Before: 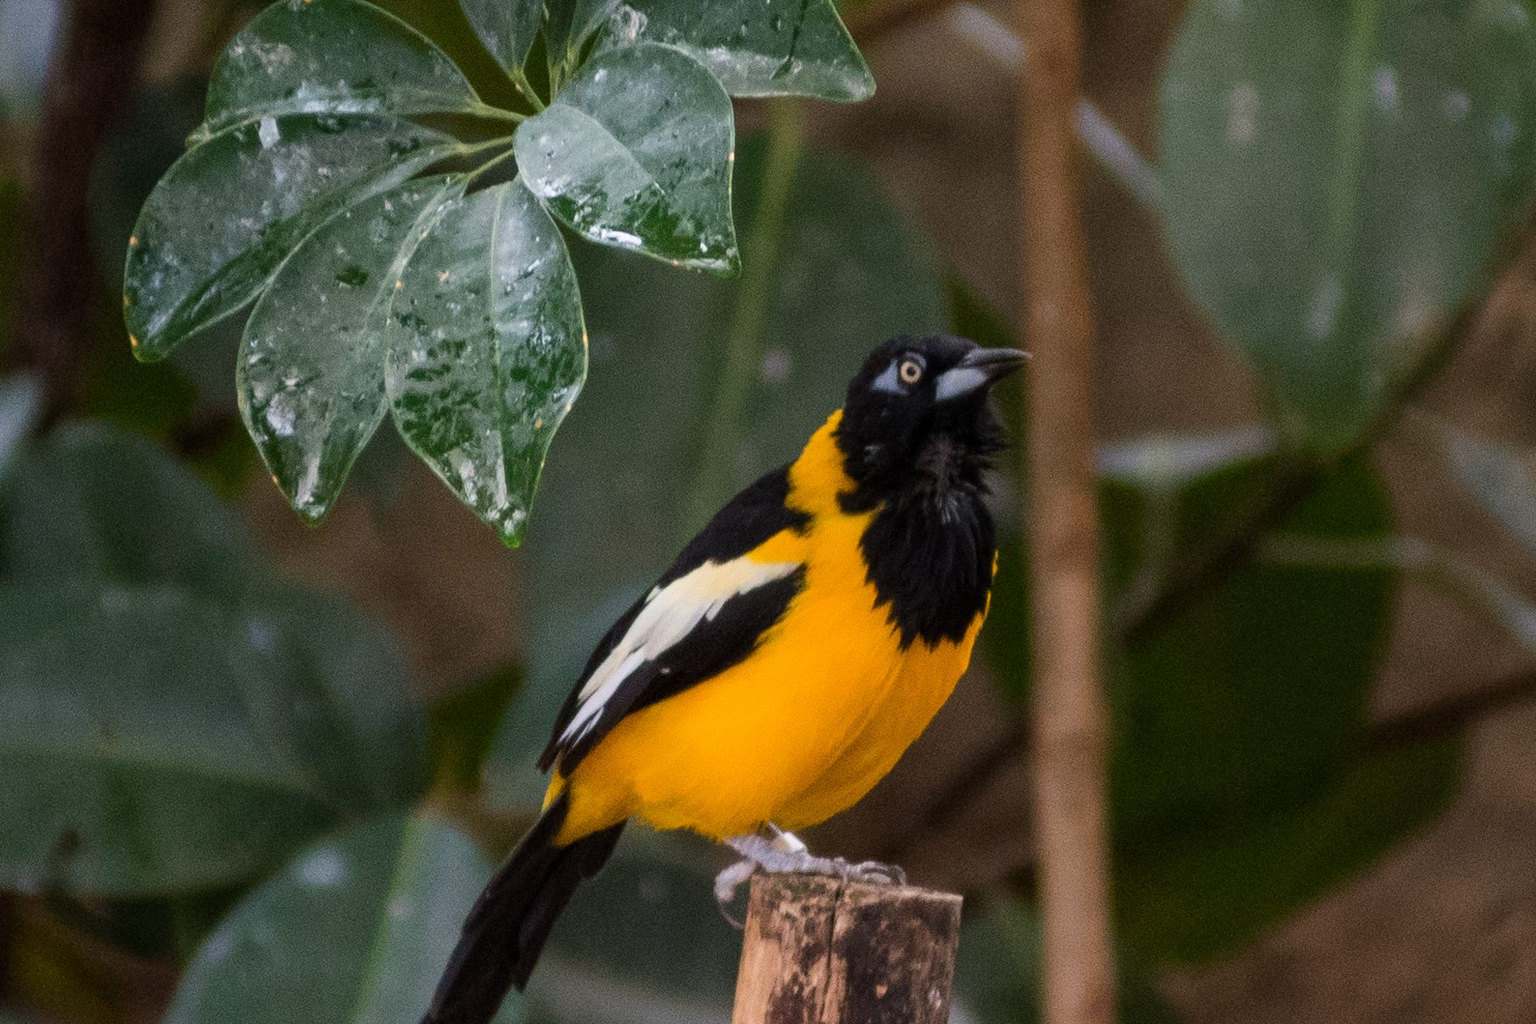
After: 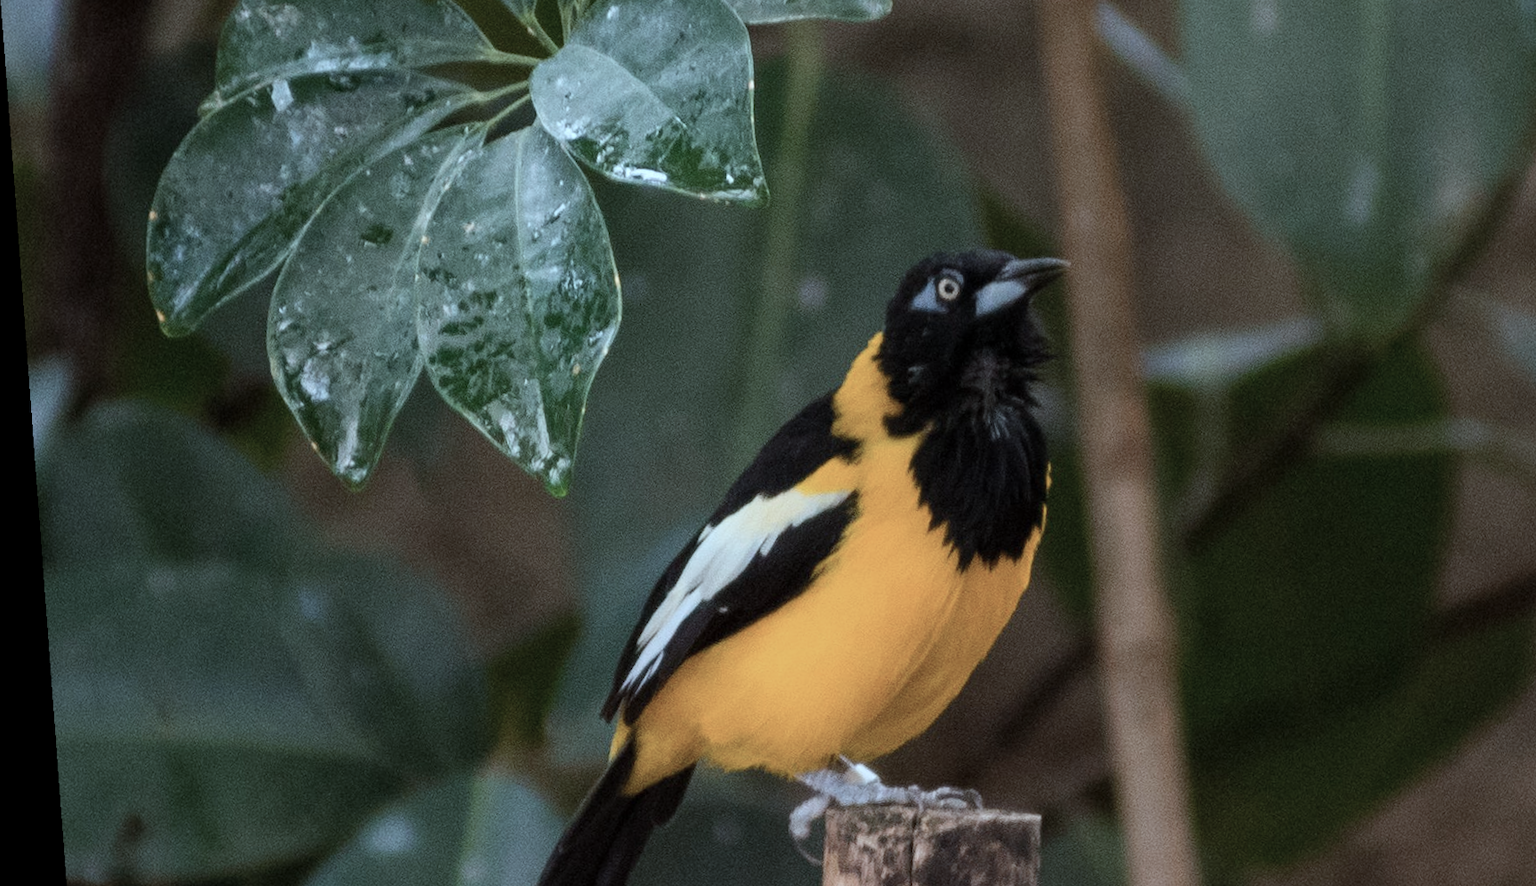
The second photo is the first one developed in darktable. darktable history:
color correction: highlights a* -12.64, highlights b* -18.1, saturation 0.7
rotate and perspective: rotation -4.25°, automatic cropping off
crop and rotate: angle 0.03°, top 11.643%, right 5.651%, bottom 11.189%
